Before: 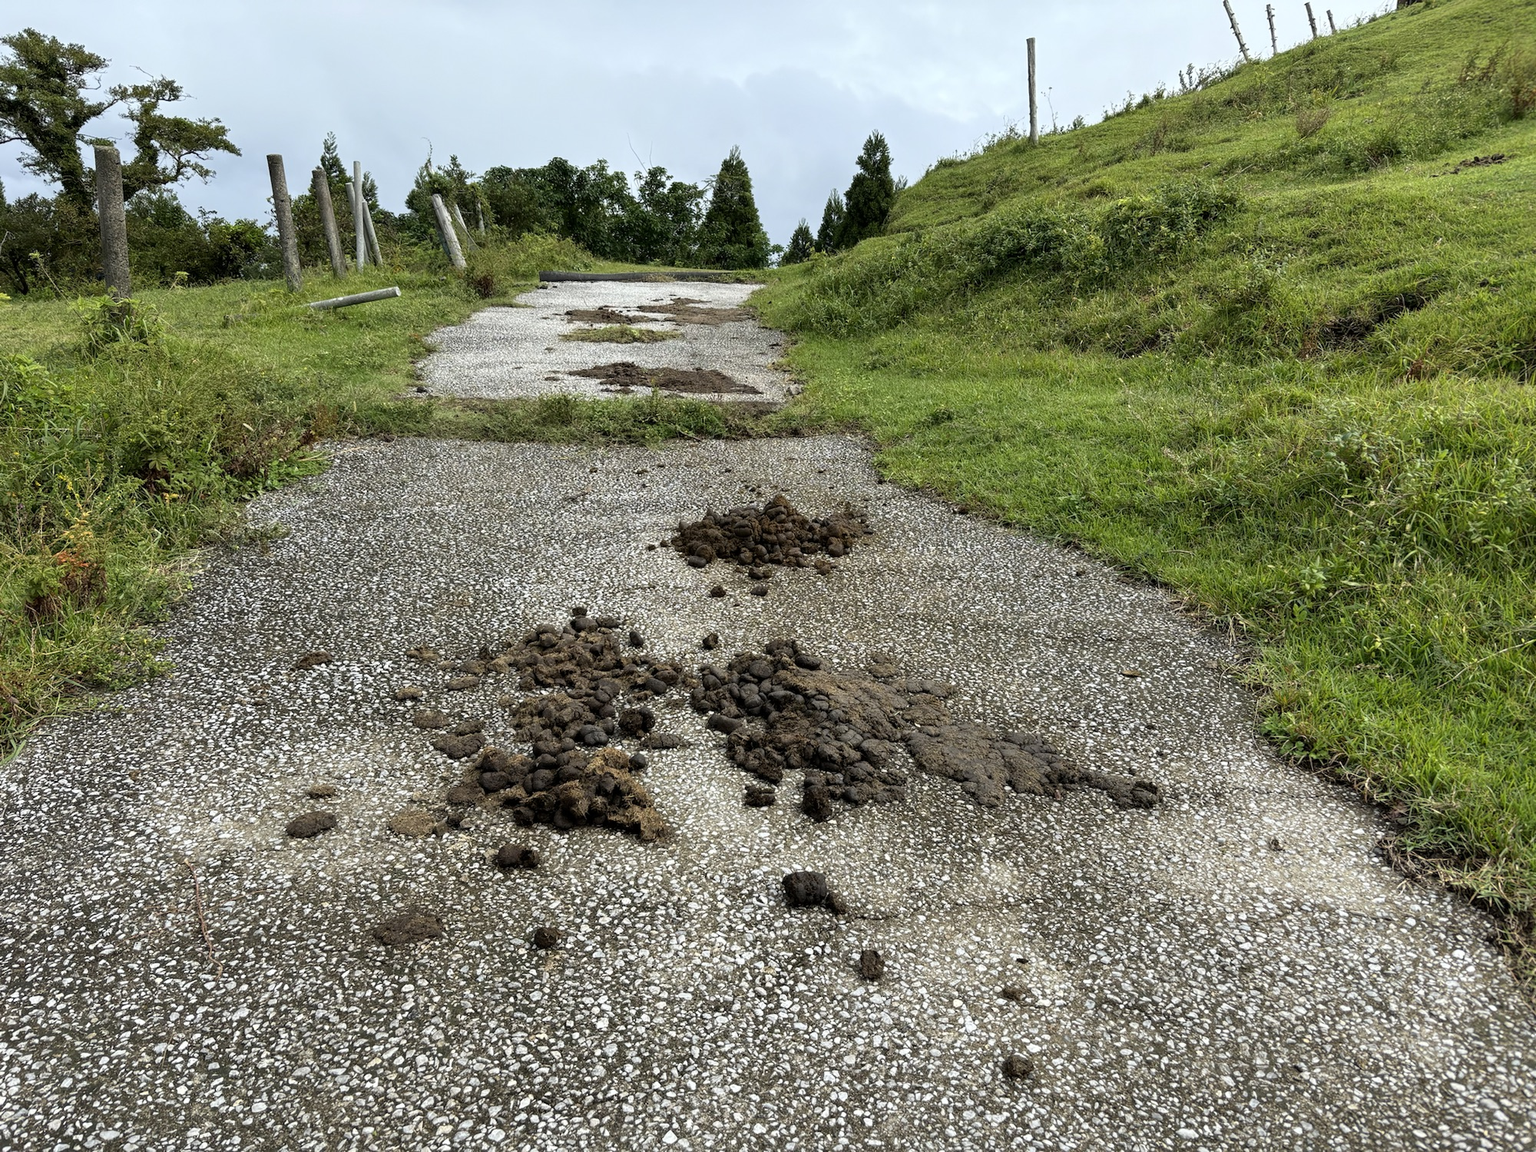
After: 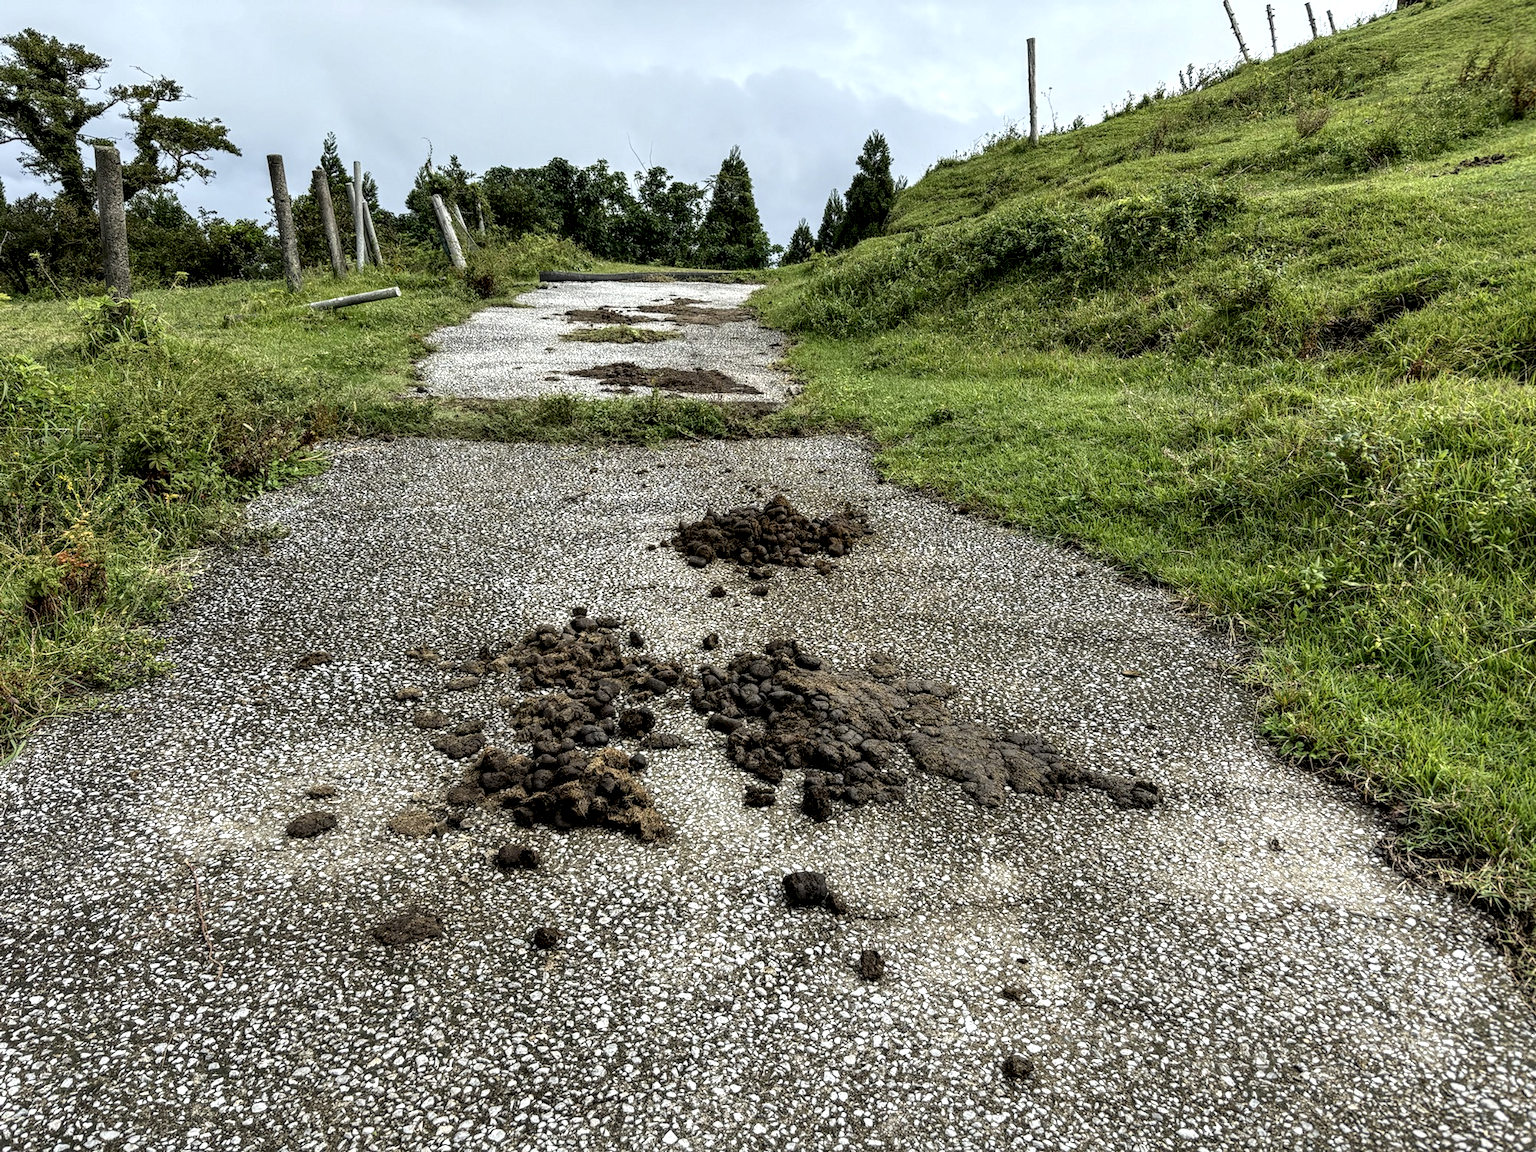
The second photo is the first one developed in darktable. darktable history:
local contrast: highlights 60%, shadows 62%, detail 160%
